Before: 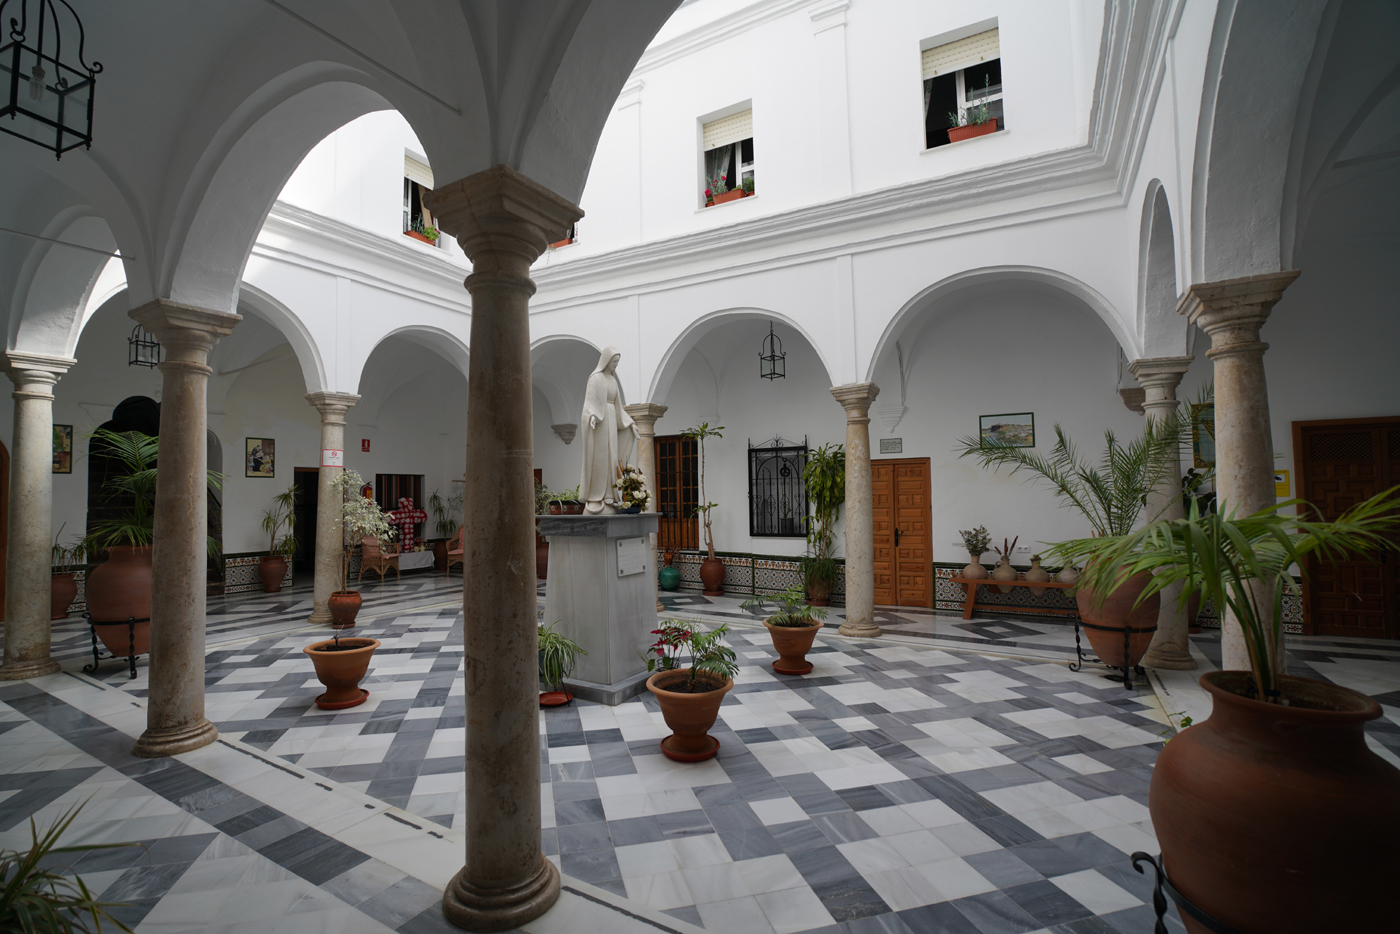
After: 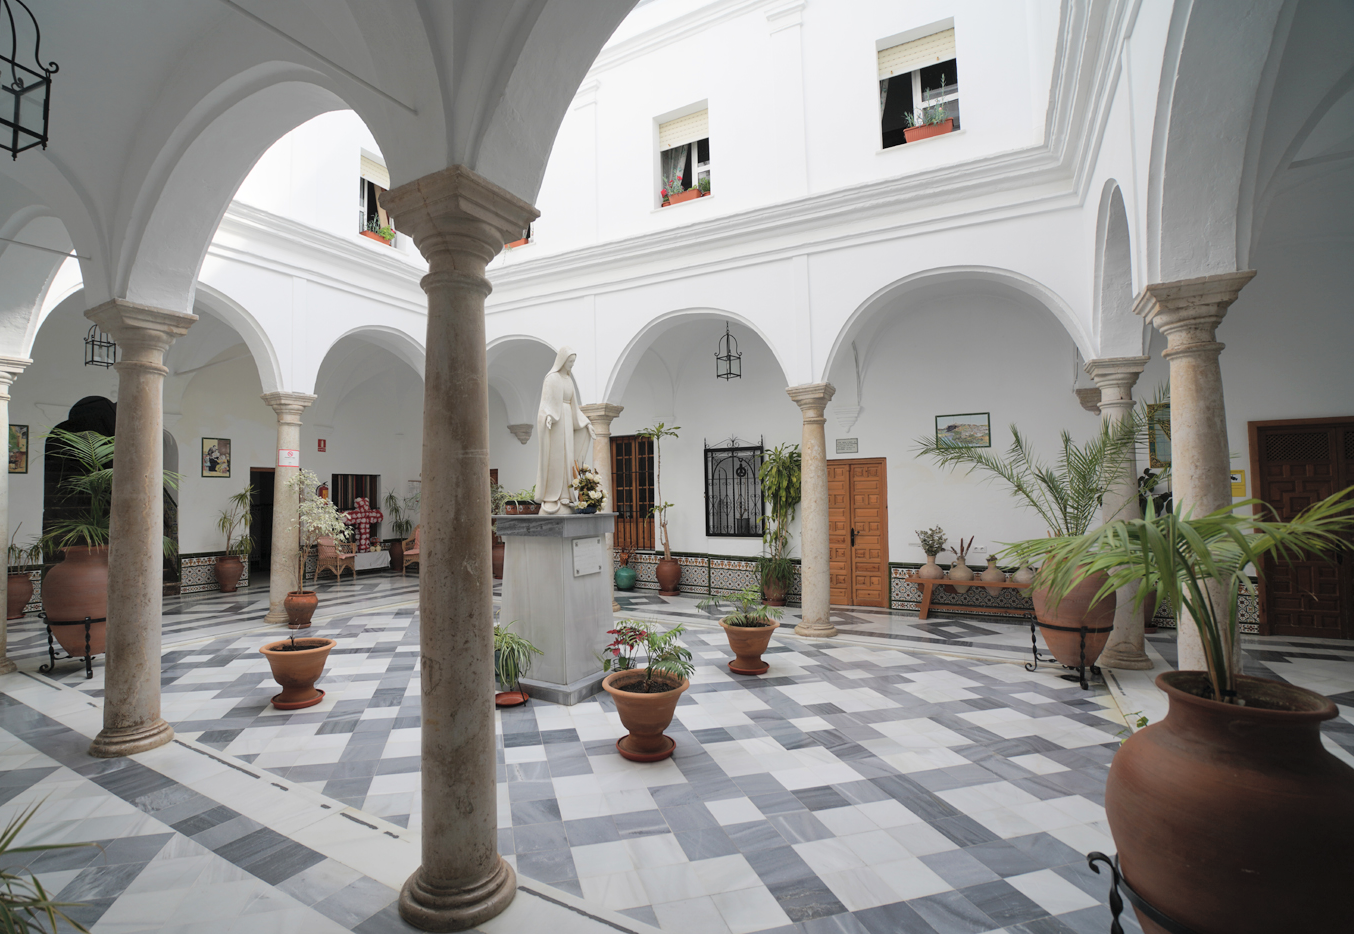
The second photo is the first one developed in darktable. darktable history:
global tonemap: drago (0.7, 100)
crop and rotate: left 3.238%
